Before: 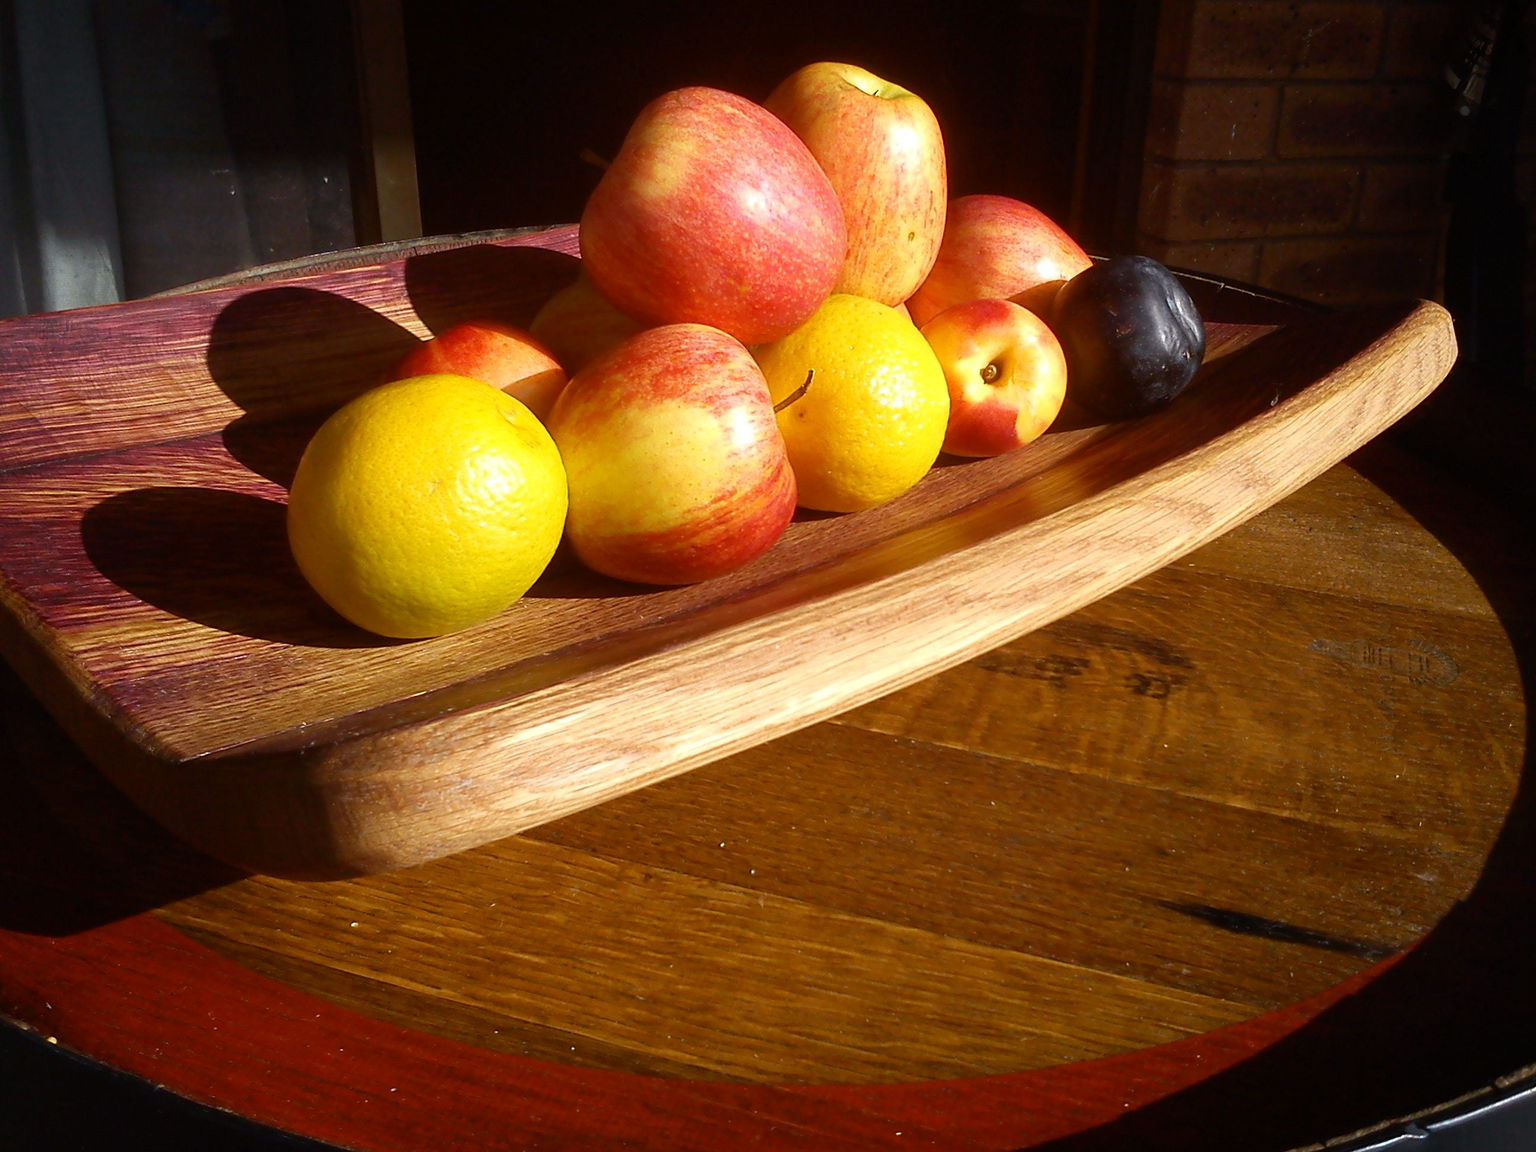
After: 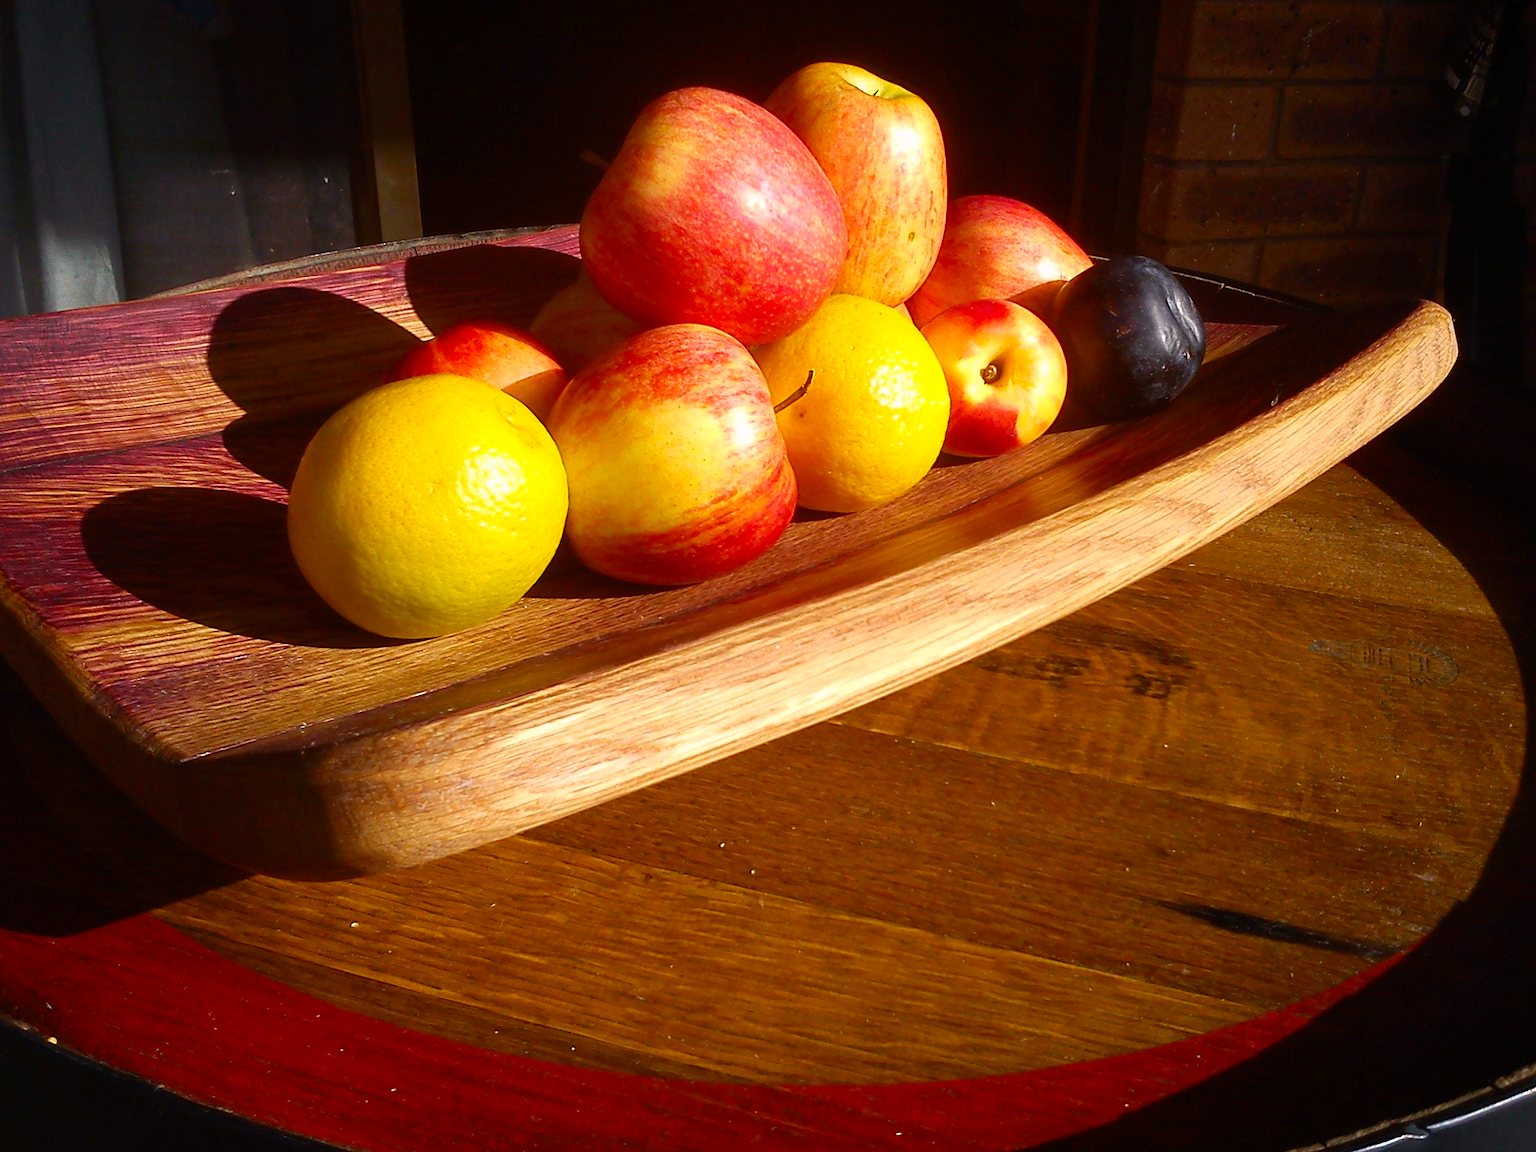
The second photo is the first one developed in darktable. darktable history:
sharpen: radius 1.272, amount 0.305, threshold 0
color correction: highlights a* 3.22, highlights b* 1.93, saturation 1.19
